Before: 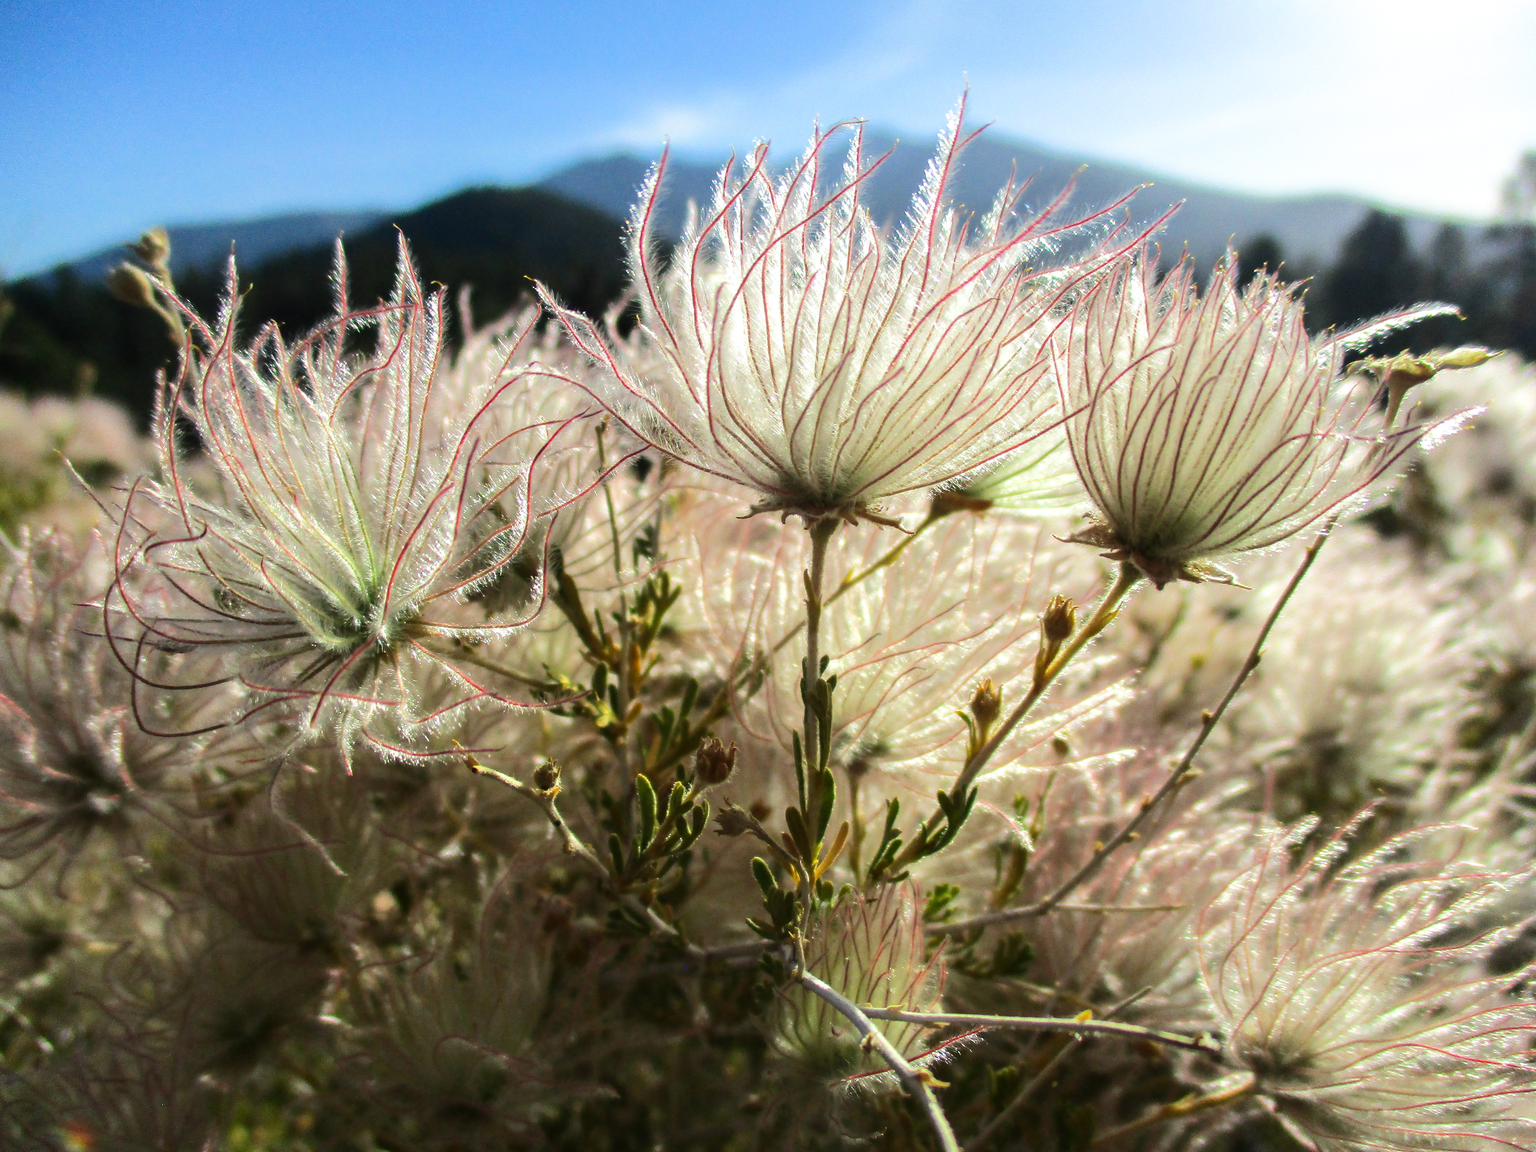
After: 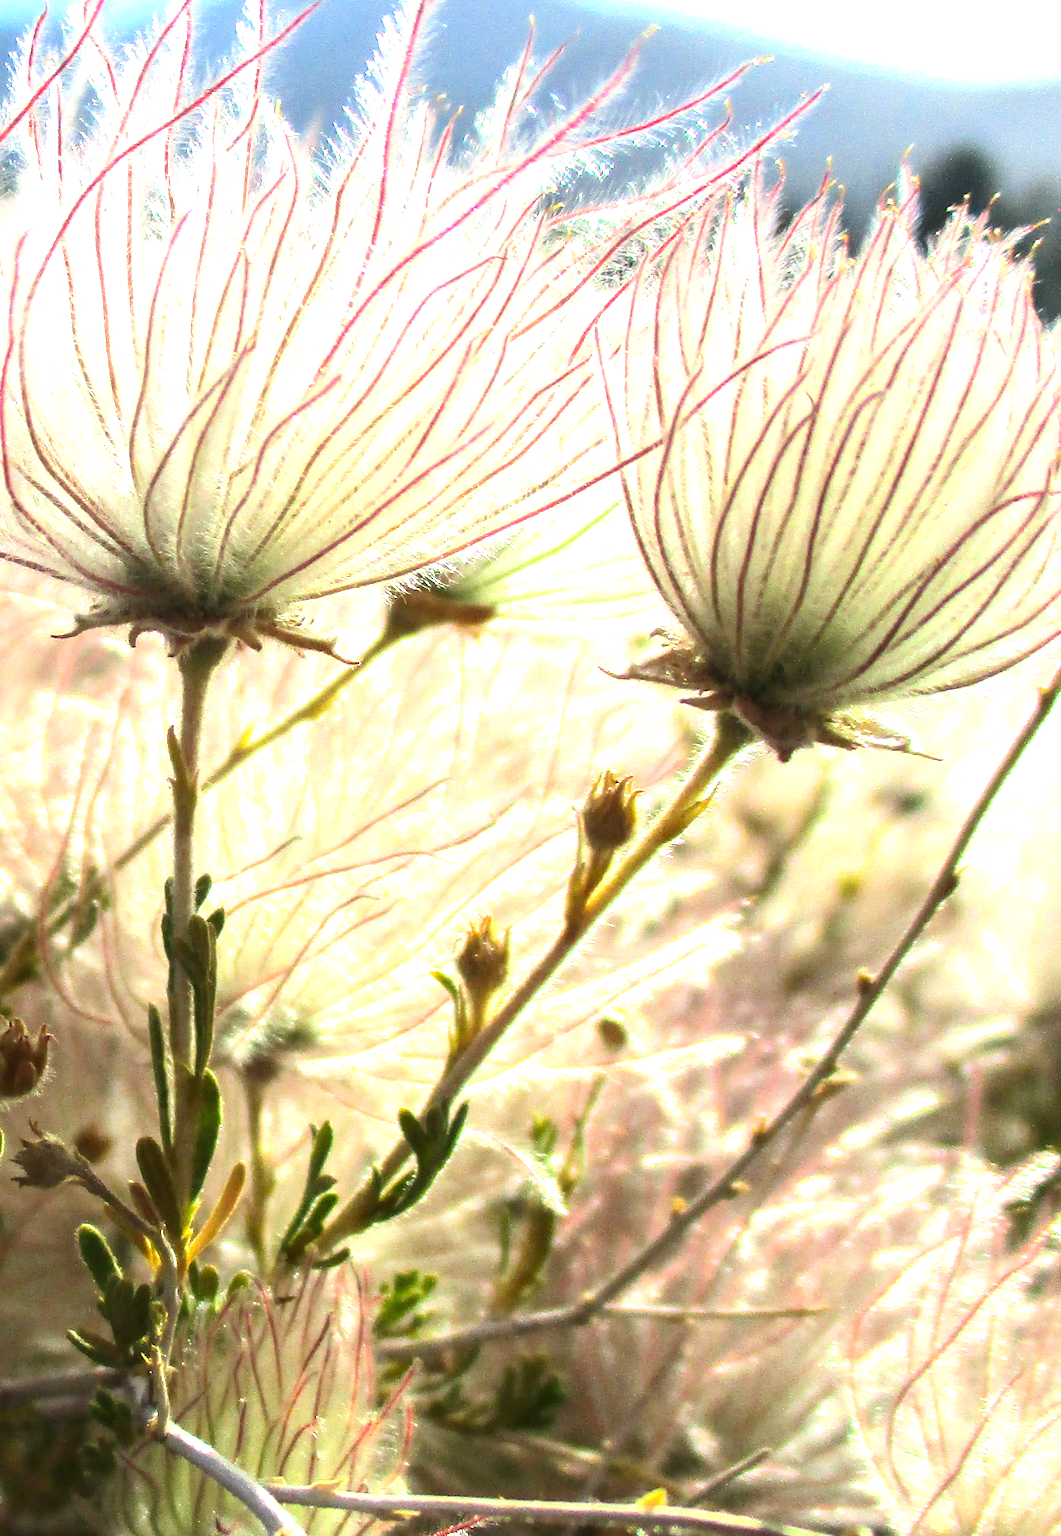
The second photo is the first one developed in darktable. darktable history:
exposure: black level correction 0, exposure 0.889 EV, compensate highlight preservation false
crop: left 46.044%, top 13.065%, right 14.051%, bottom 9.932%
